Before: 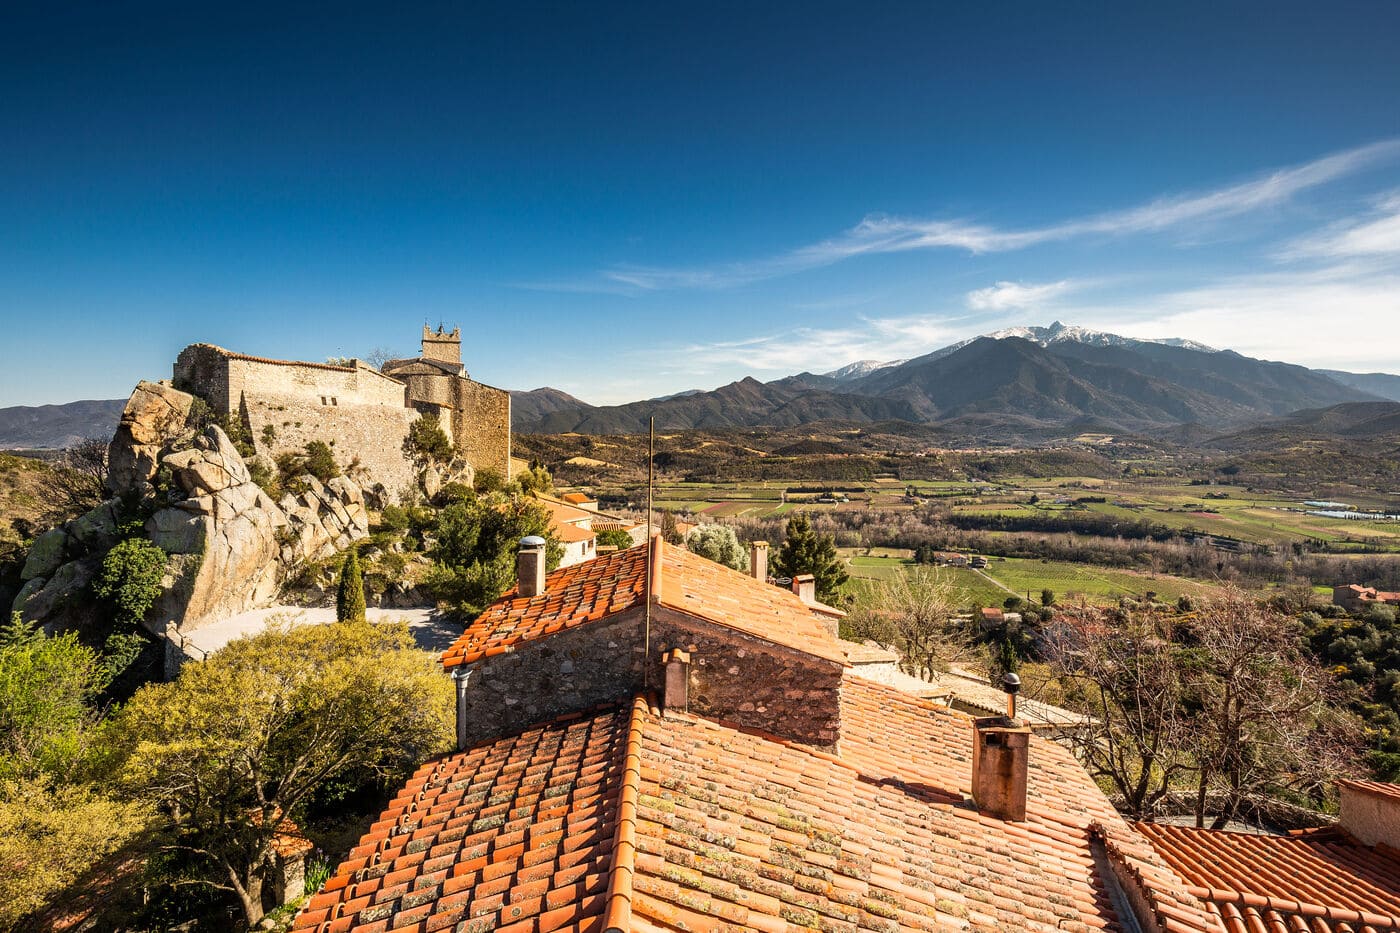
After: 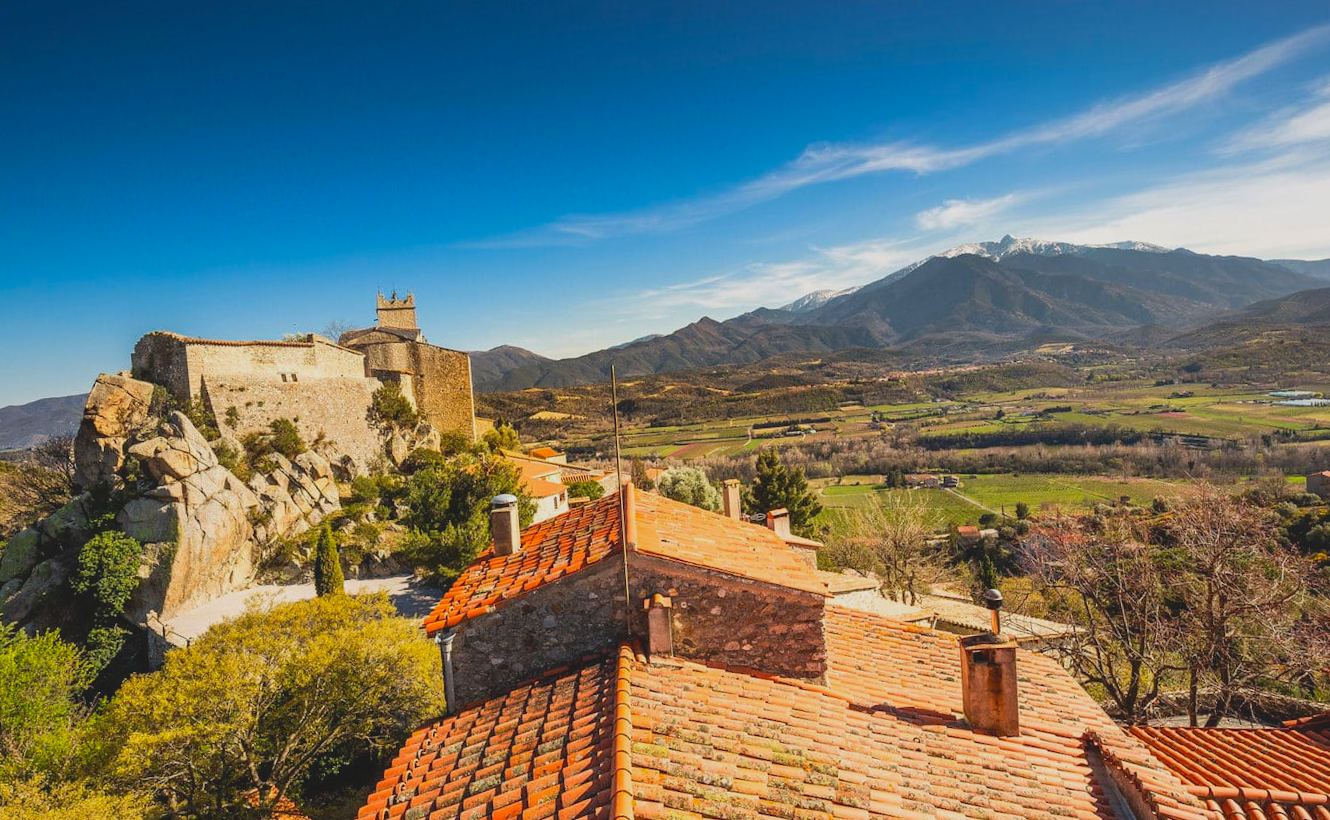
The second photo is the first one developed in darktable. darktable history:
contrast brightness saturation: contrast -0.19, saturation 0.19
rotate and perspective: rotation -5°, crop left 0.05, crop right 0.952, crop top 0.11, crop bottom 0.89
